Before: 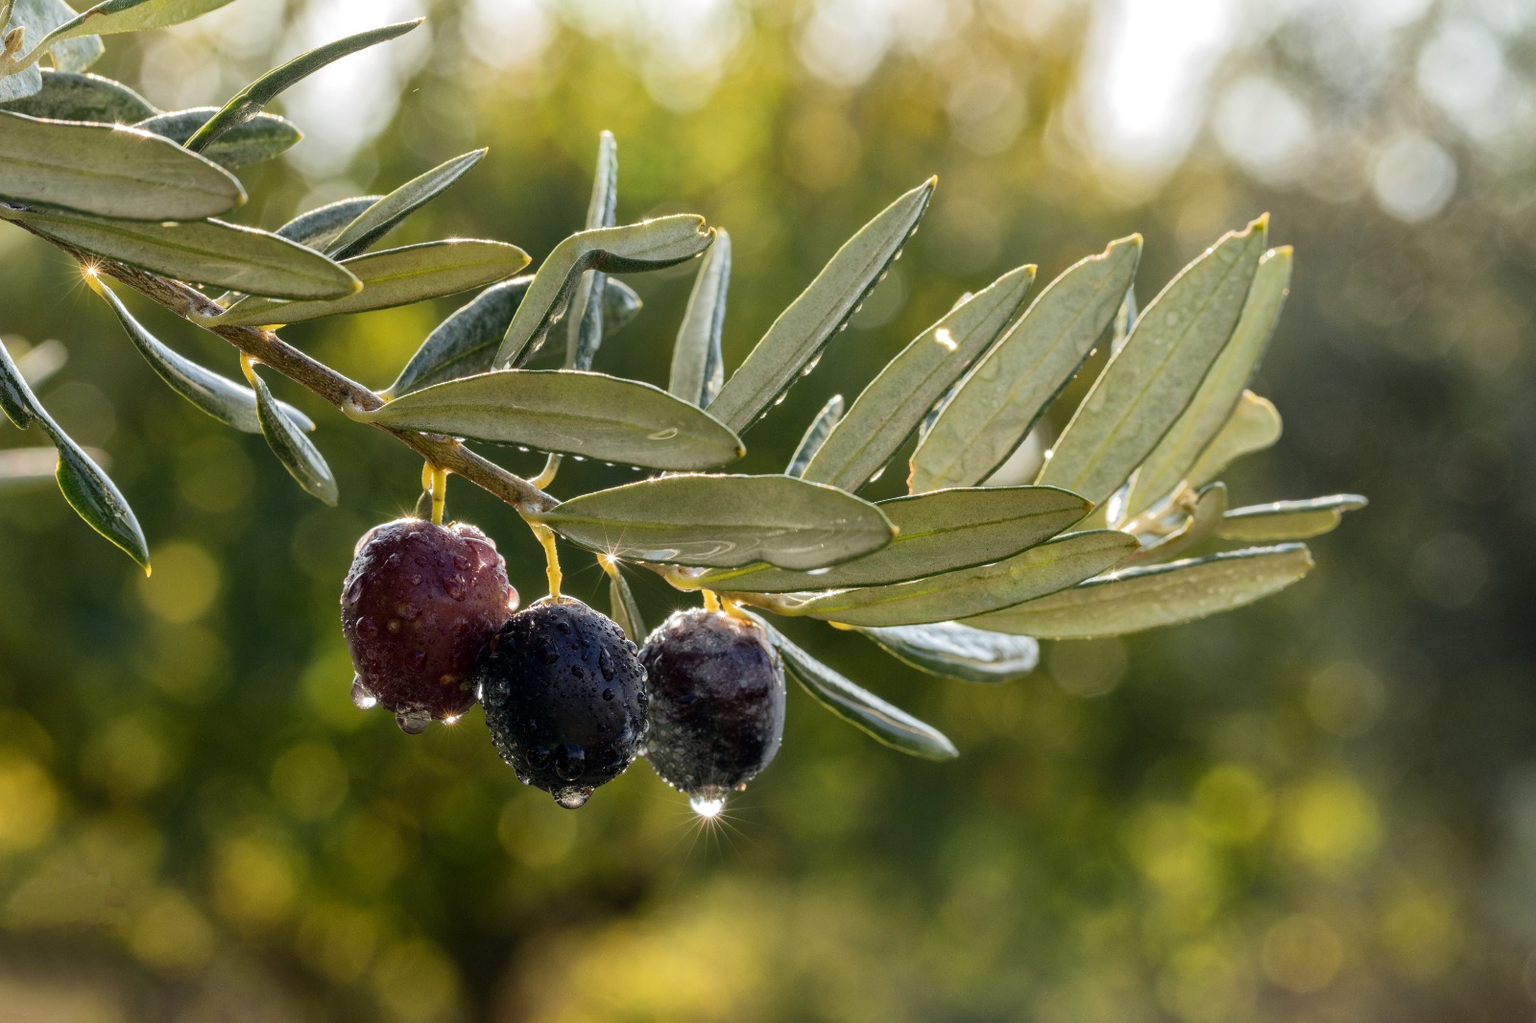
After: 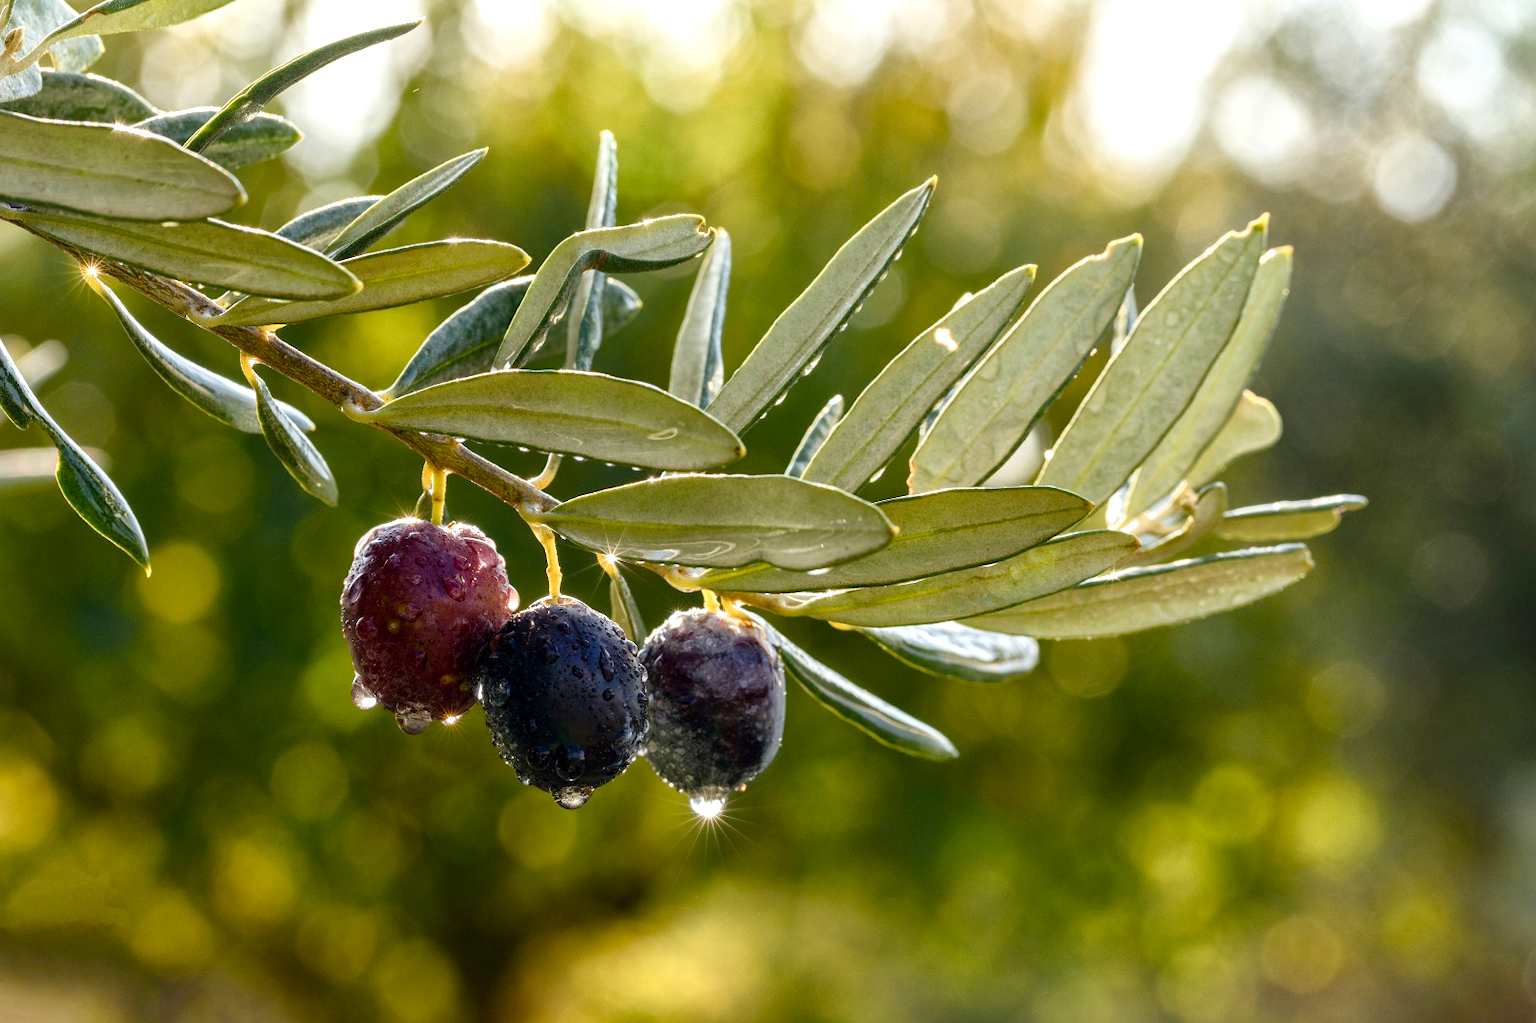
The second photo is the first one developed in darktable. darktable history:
color balance rgb: perceptual saturation grading › global saturation 25%, perceptual saturation grading › highlights -50%, perceptual saturation grading › shadows 30%, perceptual brilliance grading › global brilliance 12%, global vibrance 20%
tone equalizer: on, module defaults
